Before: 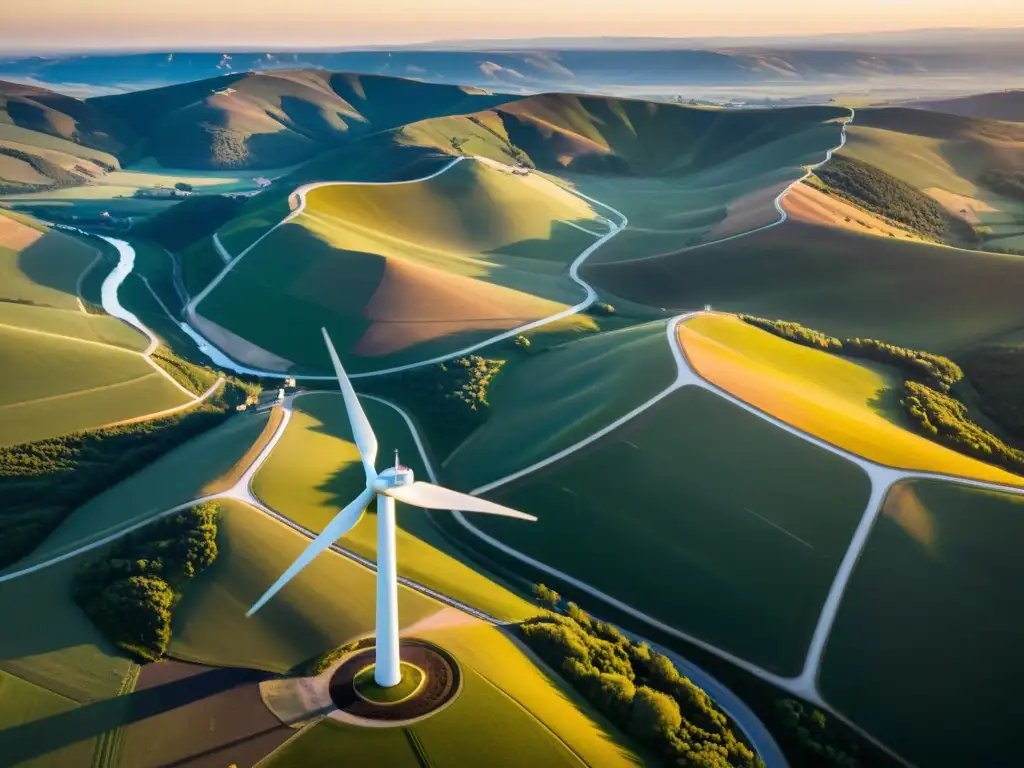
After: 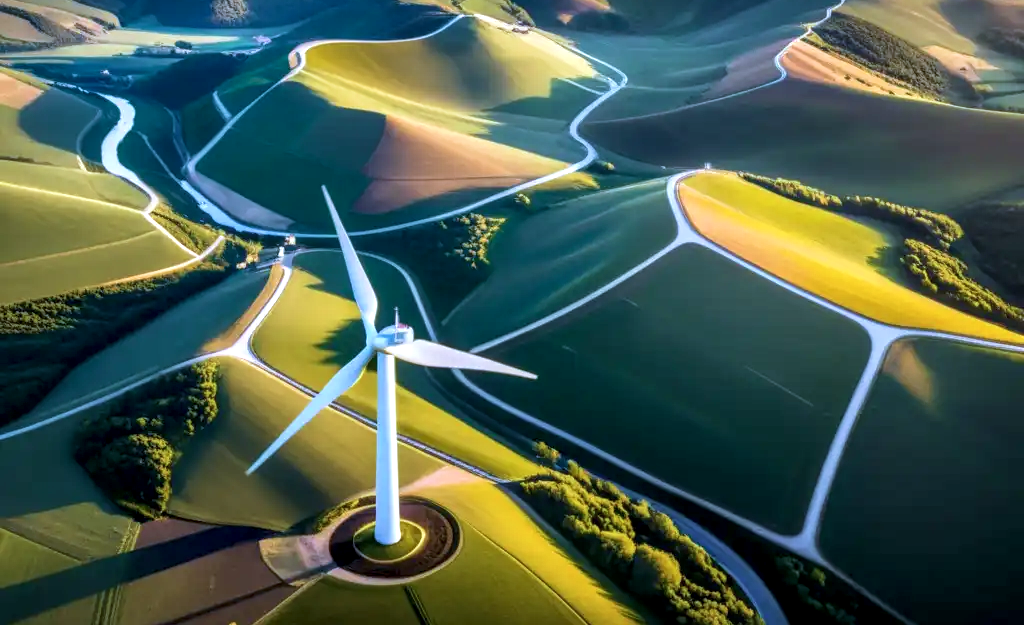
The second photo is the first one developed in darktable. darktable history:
velvia: on, module defaults
crop and rotate: top 18.507%
white balance: red 0.948, green 1.02, blue 1.176
local contrast: detail 144%
